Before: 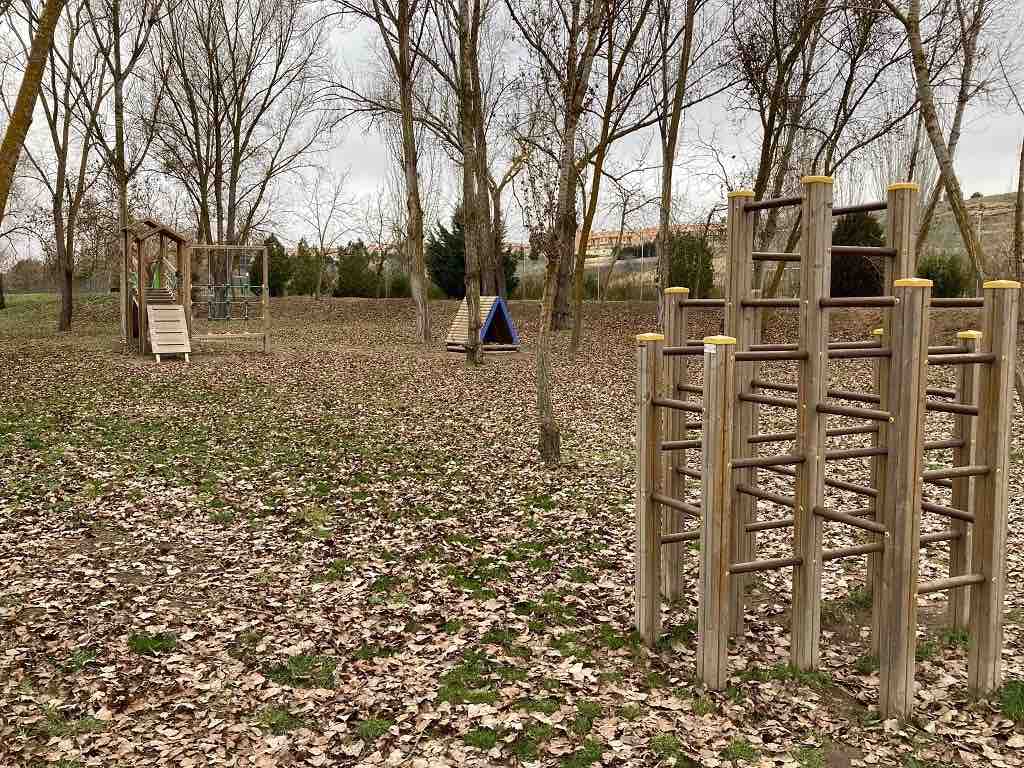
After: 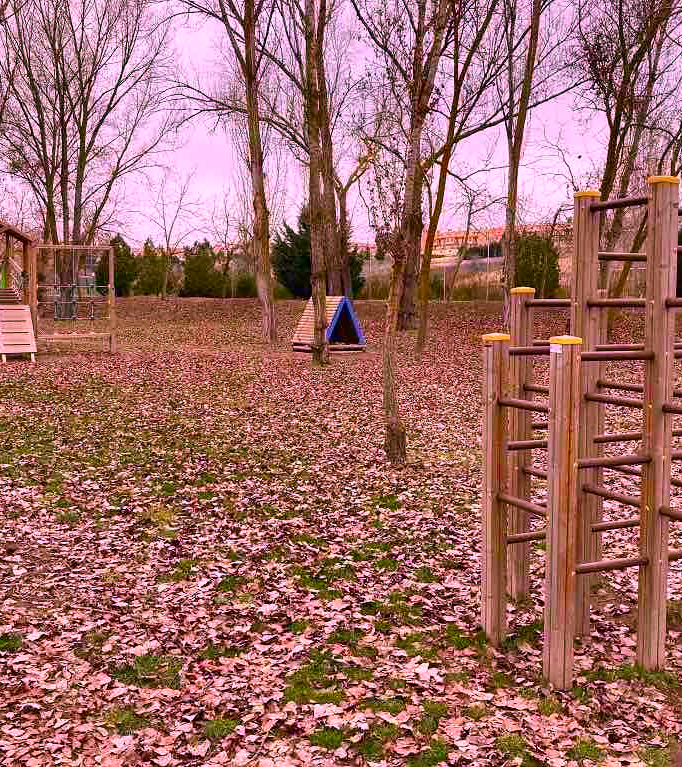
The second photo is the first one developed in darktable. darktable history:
crop and rotate: left 15.055%, right 18.278%
color correction: highlights a* 19.5, highlights b* -11.53, saturation 1.69
